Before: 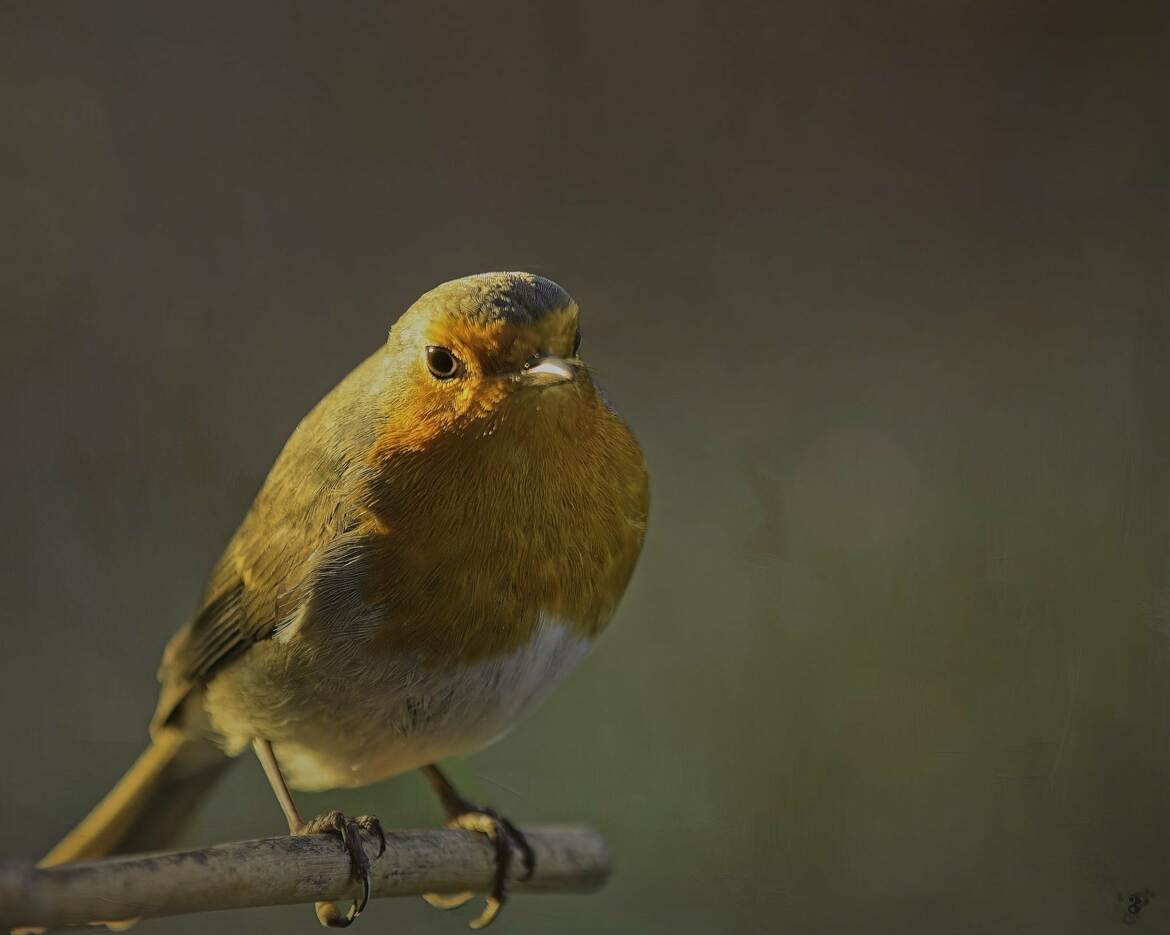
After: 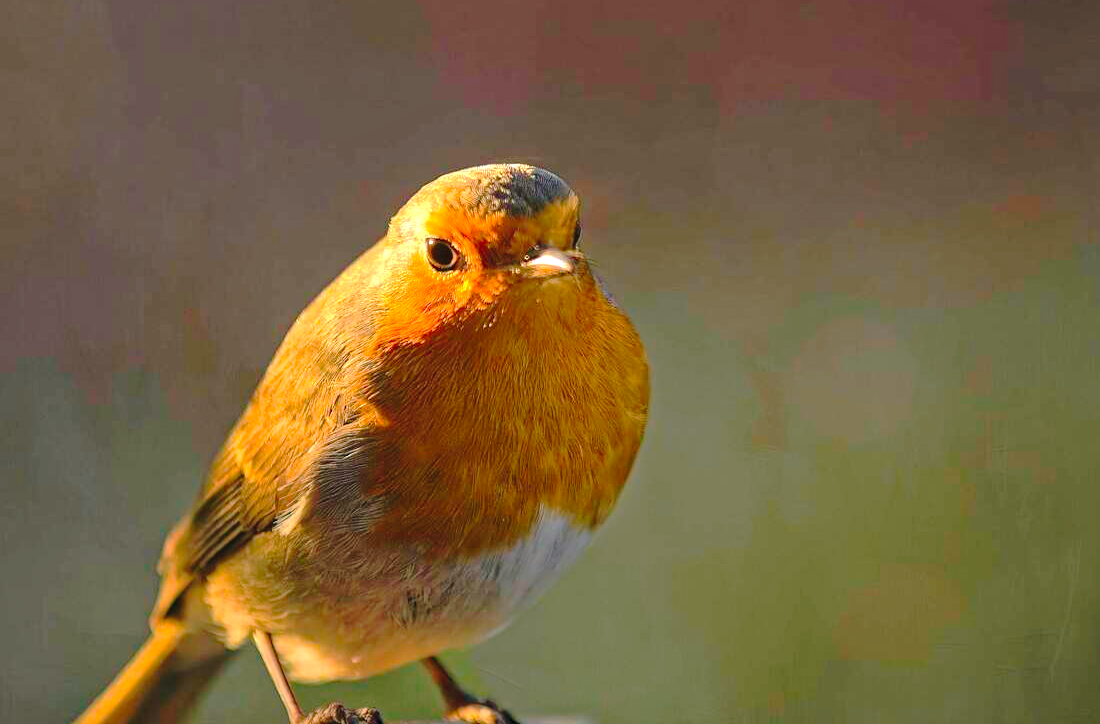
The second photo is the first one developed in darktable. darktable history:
base curve: curves: ch0 [(0, 0) (0.841, 0.609) (1, 1)], preserve colors none
tone equalizer: on, module defaults
exposure: black level correction 0.001, exposure 0.965 EV, compensate exposure bias true, compensate highlight preservation false
haze removal: adaptive false
tone curve: curves: ch0 [(0, 0) (0.003, 0.049) (0.011, 0.052) (0.025, 0.057) (0.044, 0.069) (0.069, 0.076) (0.1, 0.09) (0.136, 0.111) (0.177, 0.15) (0.224, 0.197) (0.277, 0.267) (0.335, 0.366) (0.399, 0.477) (0.468, 0.561) (0.543, 0.651) (0.623, 0.733) (0.709, 0.804) (0.801, 0.869) (0.898, 0.924) (1, 1)], preserve colors none
crop and rotate: angle 0.054°, top 11.525%, right 5.821%, bottom 10.862%
